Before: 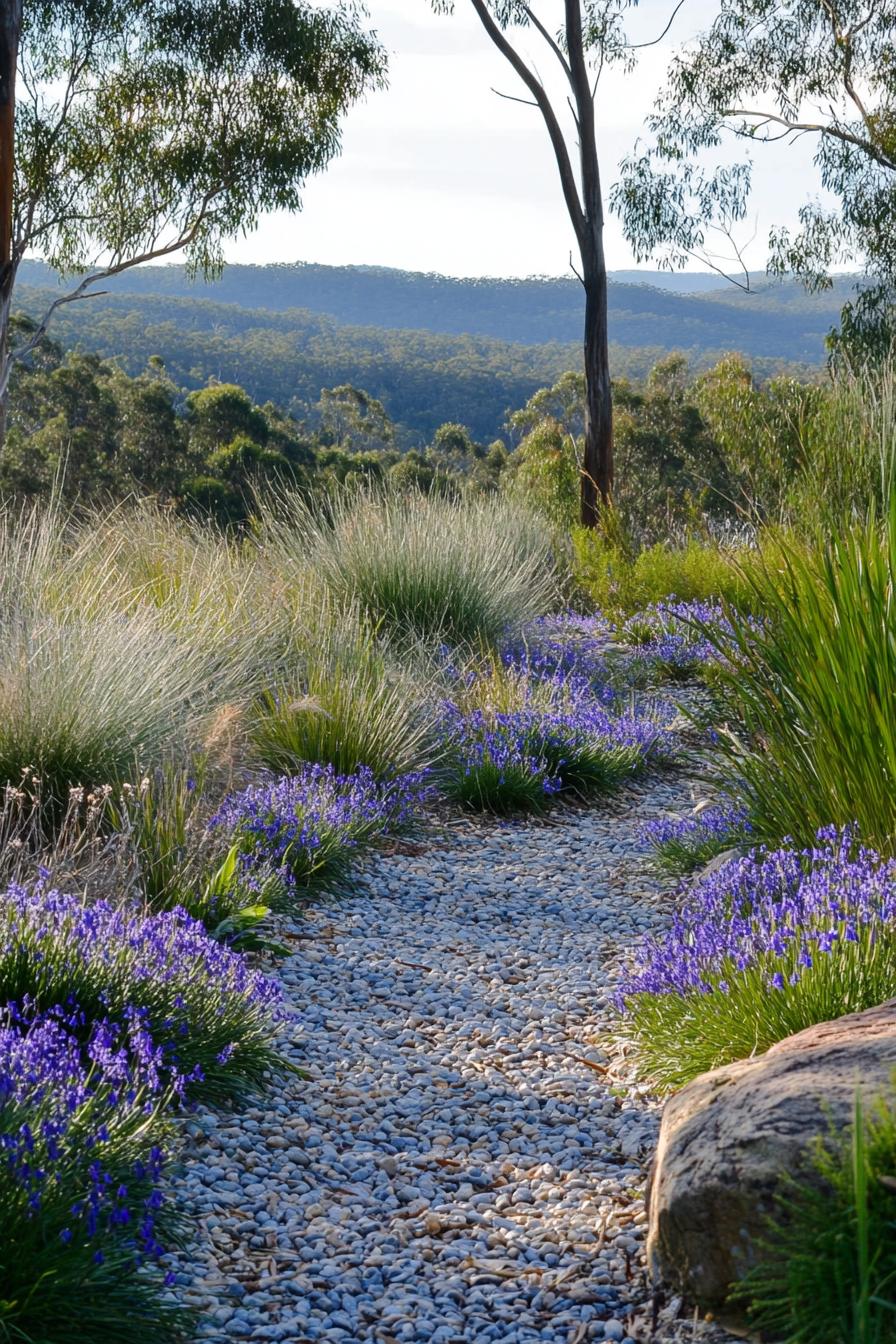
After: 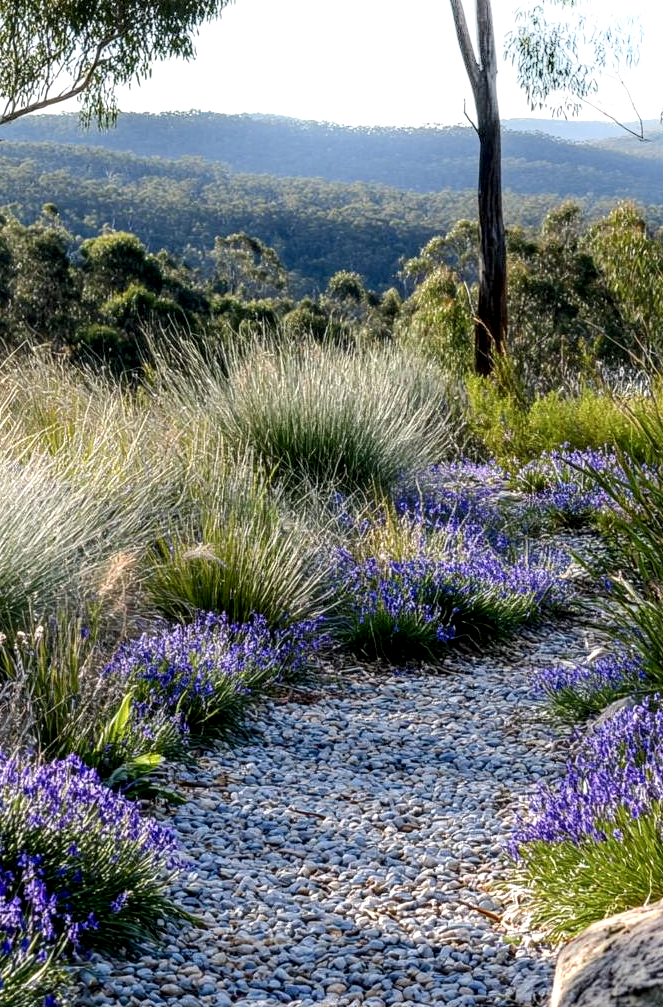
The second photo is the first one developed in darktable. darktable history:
local contrast: highlights 65%, shadows 54%, detail 168%, midtone range 0.509
crop and rotate: left 11.864%, top 11.357%, right 14.048%, bottom 13.644%
shadows and highlights: shadows -21.93, highlights 98.59, soften with gaussian
